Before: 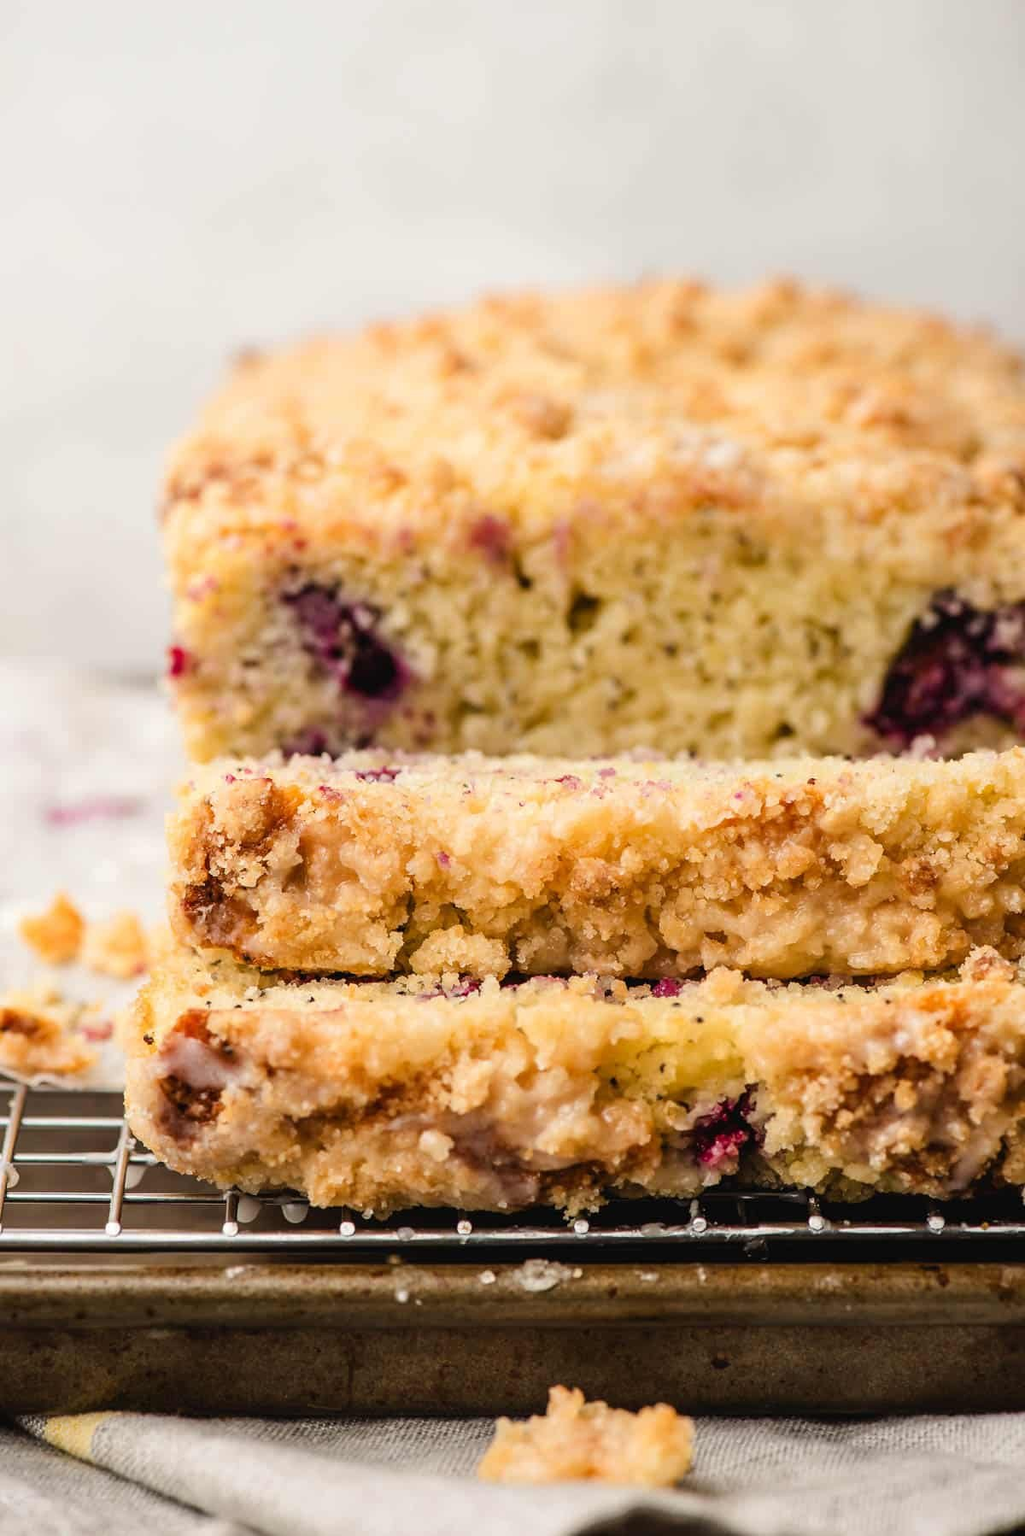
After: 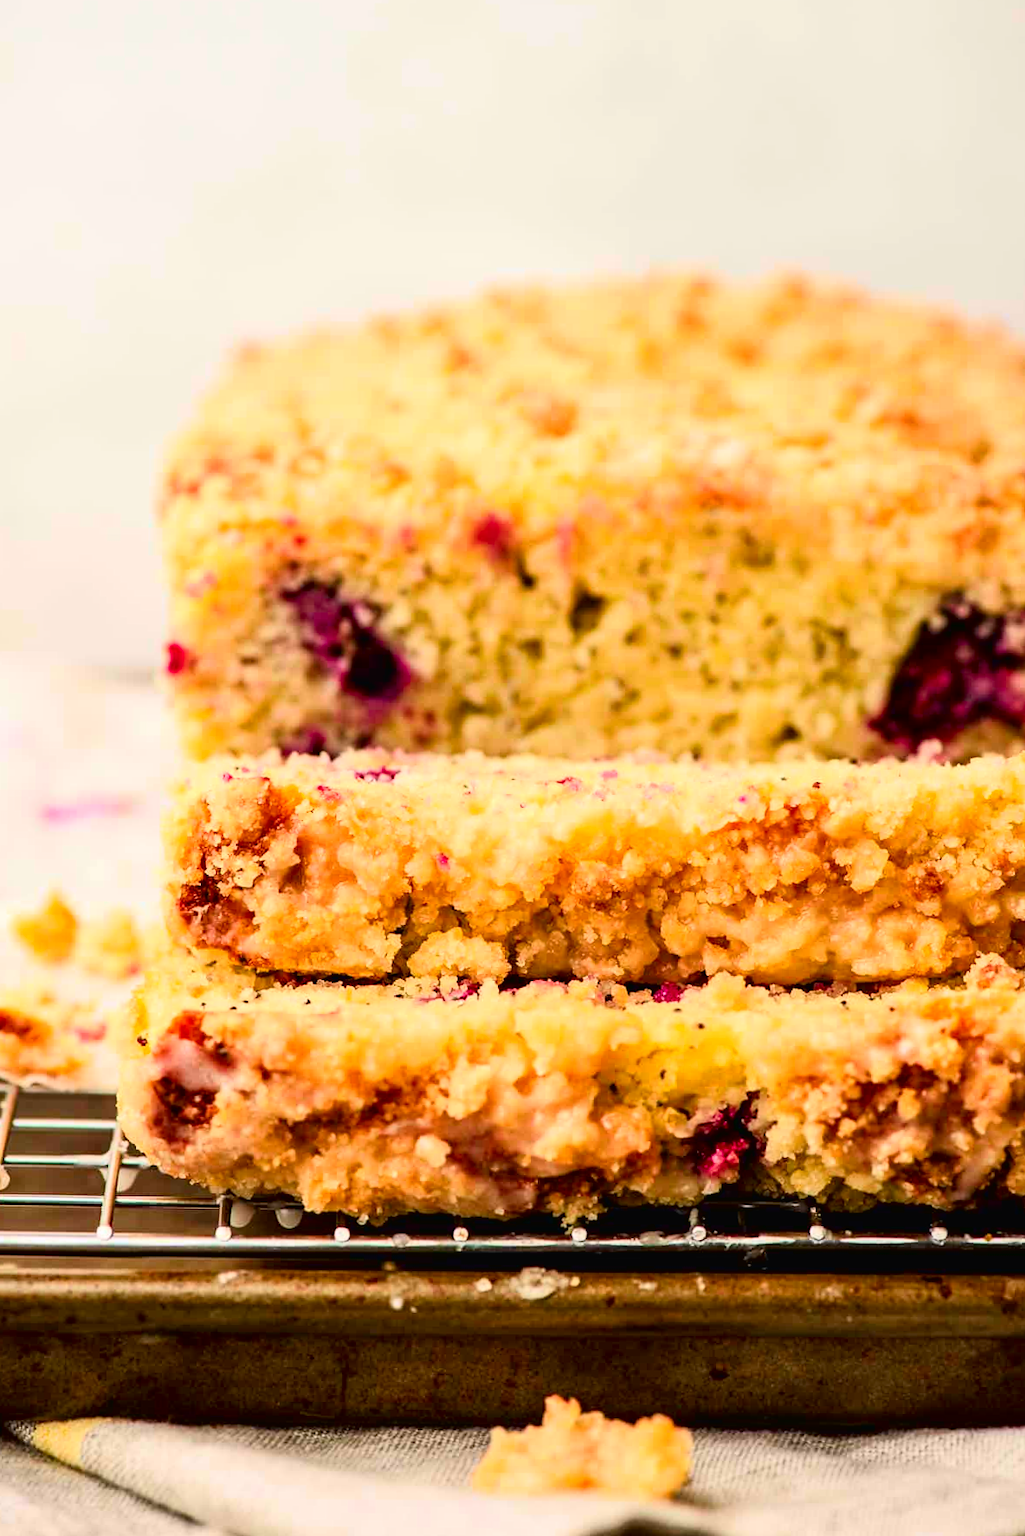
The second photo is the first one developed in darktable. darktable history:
color balance rgb: perceptual saturation grading › global saturation 25%, global vibrance 20%
crop and rotate: angle -0.5°
tone curve: curves: ch0 [(0, 0.013) (0.054, 0.018) (0.205, 0.191) (0.289, 0.292) (0.39, 0.424) (0.493, 0.551) (0.647, 0.752) (0.796, 0.887) (1, 0.998)]; ch1 [(0, 0) (0.371, 0.339) (0.477, 0.452) (0.494, 0.495) (0.501, 0.501) (0.51, 0.516) (0.54, 0.557) (0.572, 0.605) (0.625, 0.687) (0.774, 0.841) (1, 1)]; ch2 [(0, 0) (0.32, 0.281) (0.403, 0.399) (0.441, 0.428) (0.47, 0.469) (0.498, 0.496) (0.524, 0.543) (0.551, 0.579) (0.633, 0.665) (0.7, 0.711) (1, 1)], color space Lab, independent channels, preserve colors none
